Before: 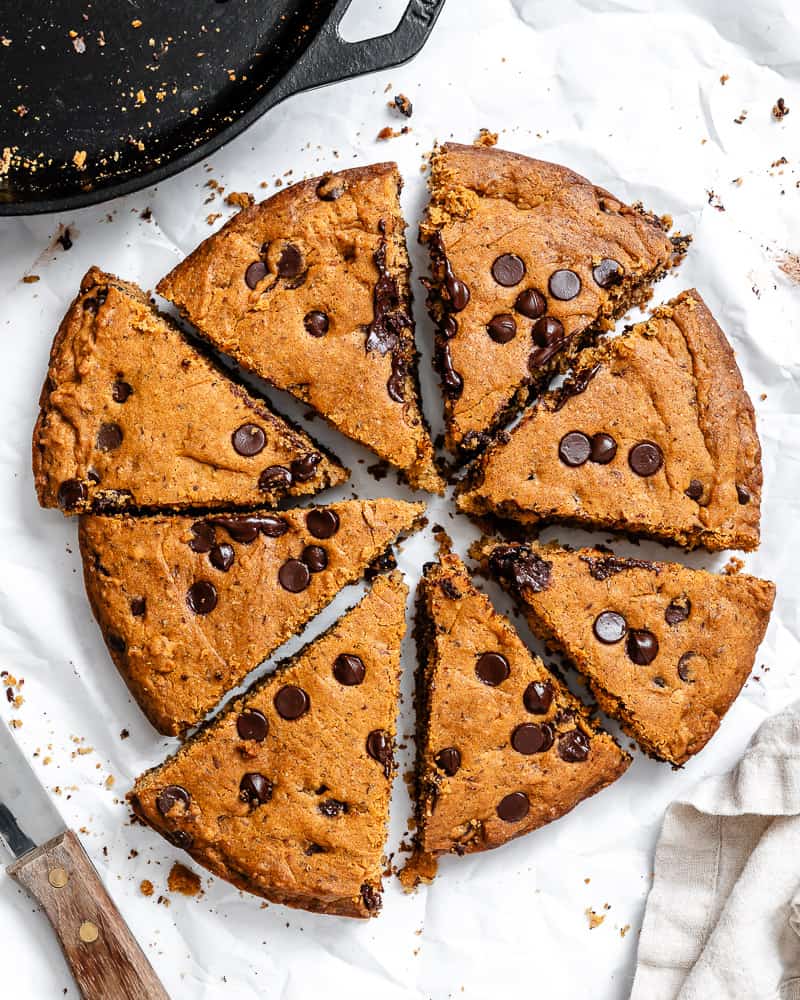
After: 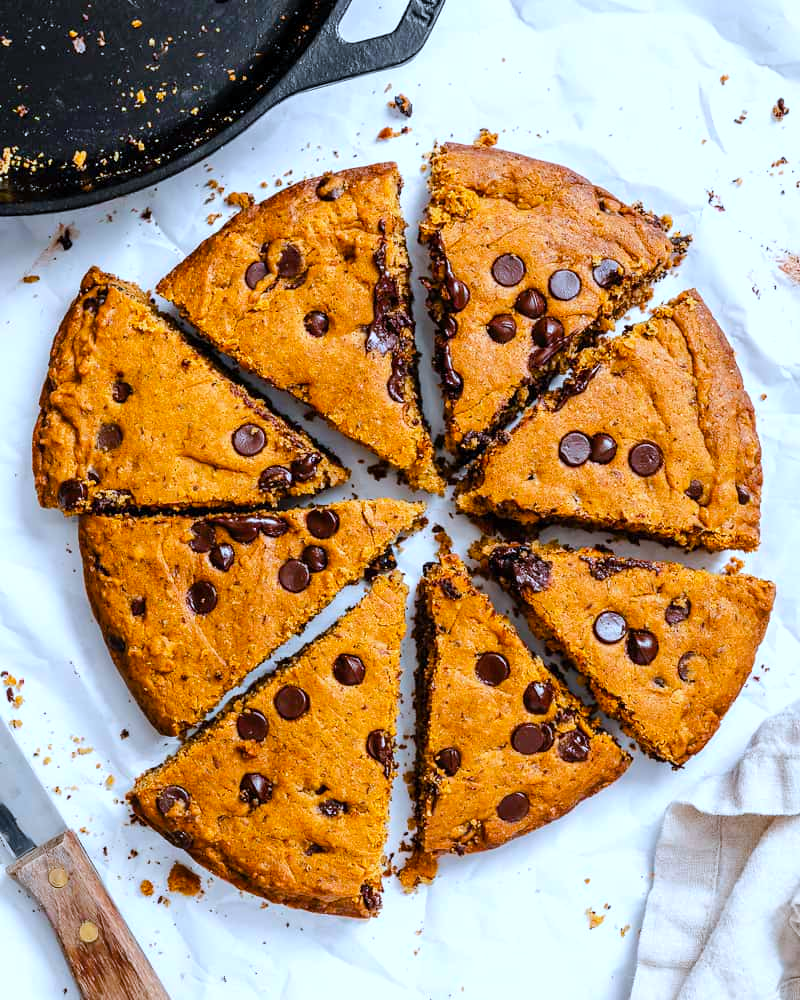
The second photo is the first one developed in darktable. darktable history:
color balance rgb: perceptual saturation grading › global saturation 25%, perceptual brilliance grading › mid-tones 10%, perceptual brilliance grading › shadows 15%, global vibrance 20%
color calibration: x 0.37, y 0.382, temperature 4313.32 K
